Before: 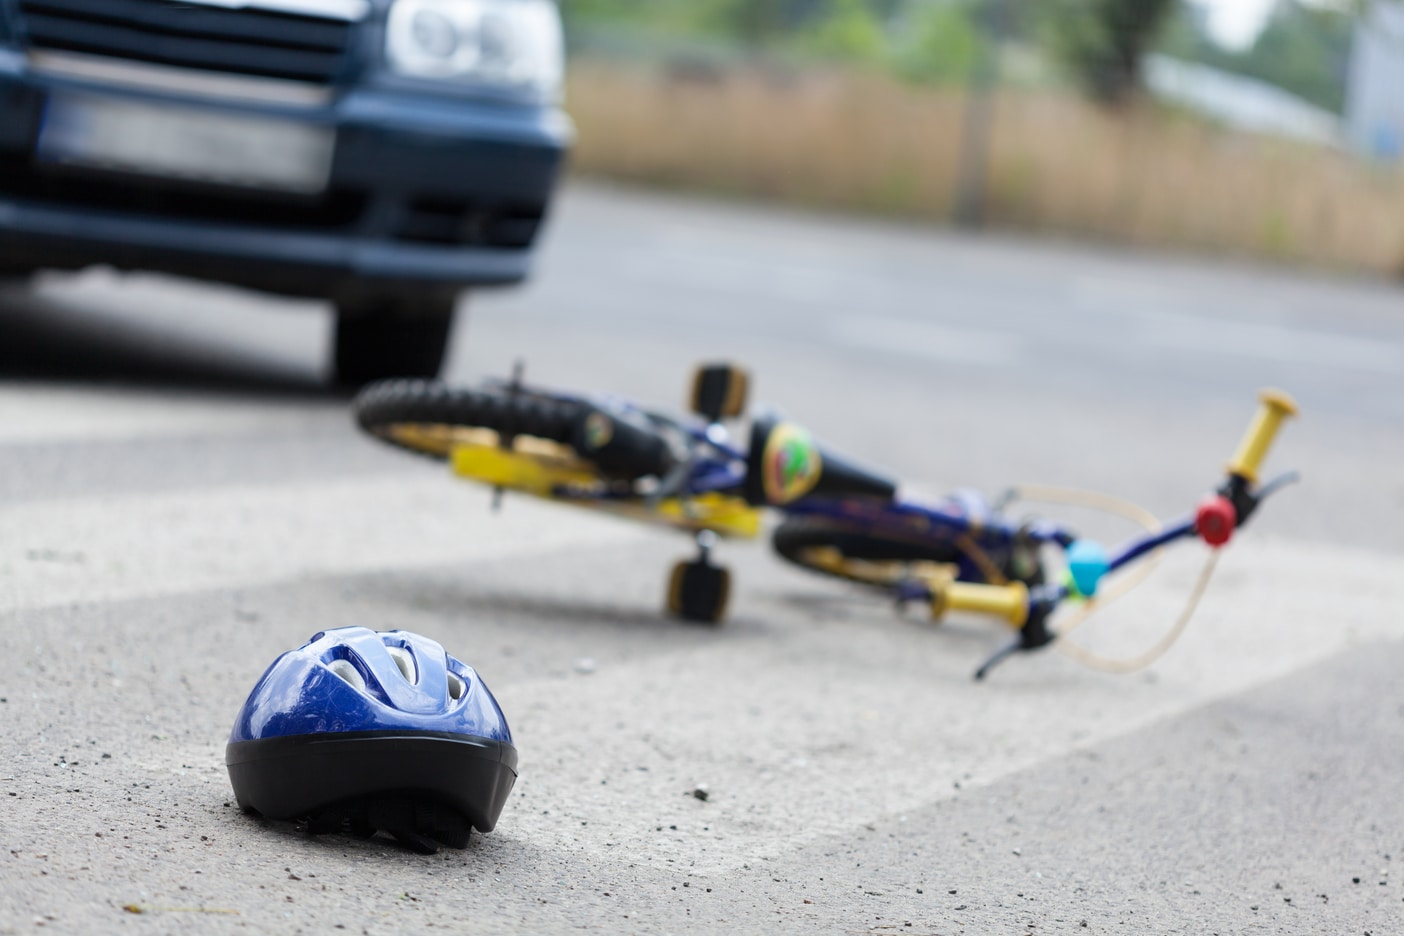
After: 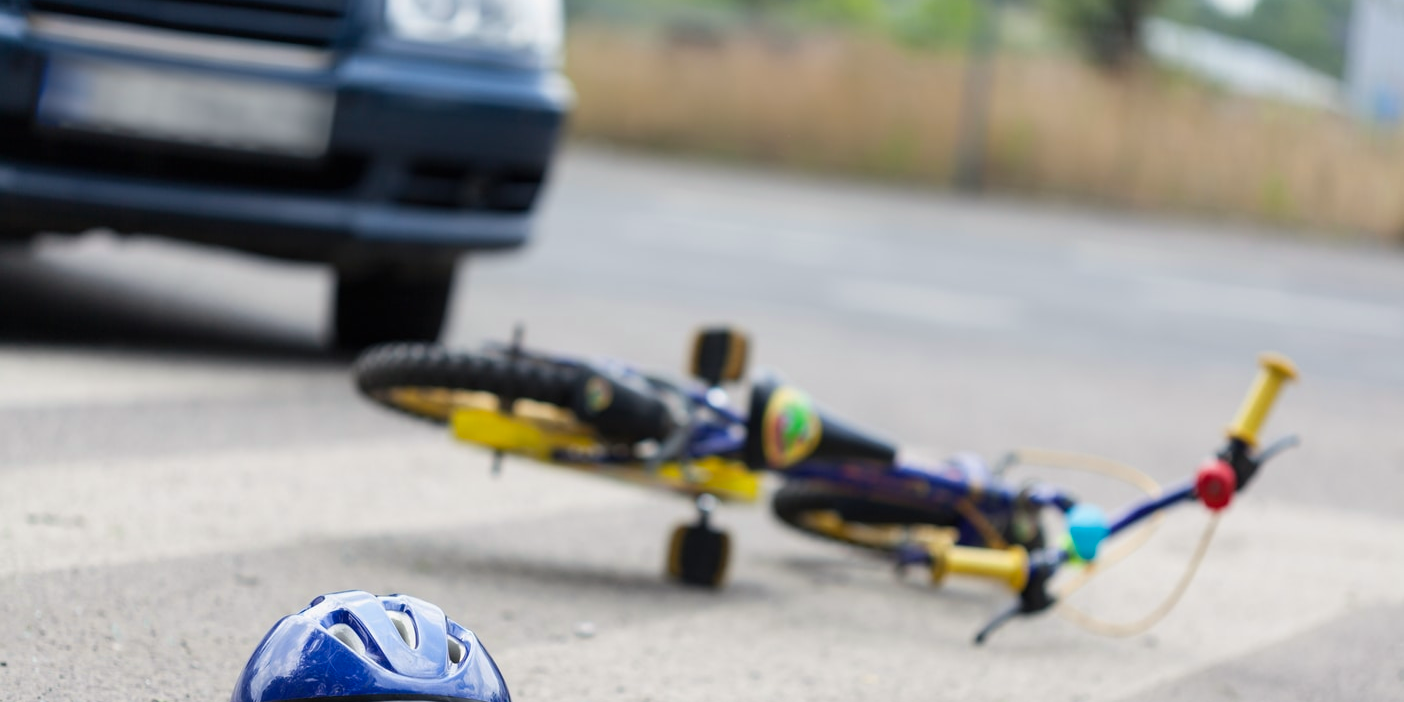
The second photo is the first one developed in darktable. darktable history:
crop: top 3.857%, bottom 21.132%
color correction: highlights a* 0.816, highlights b* 2.78, saturation 1.1
